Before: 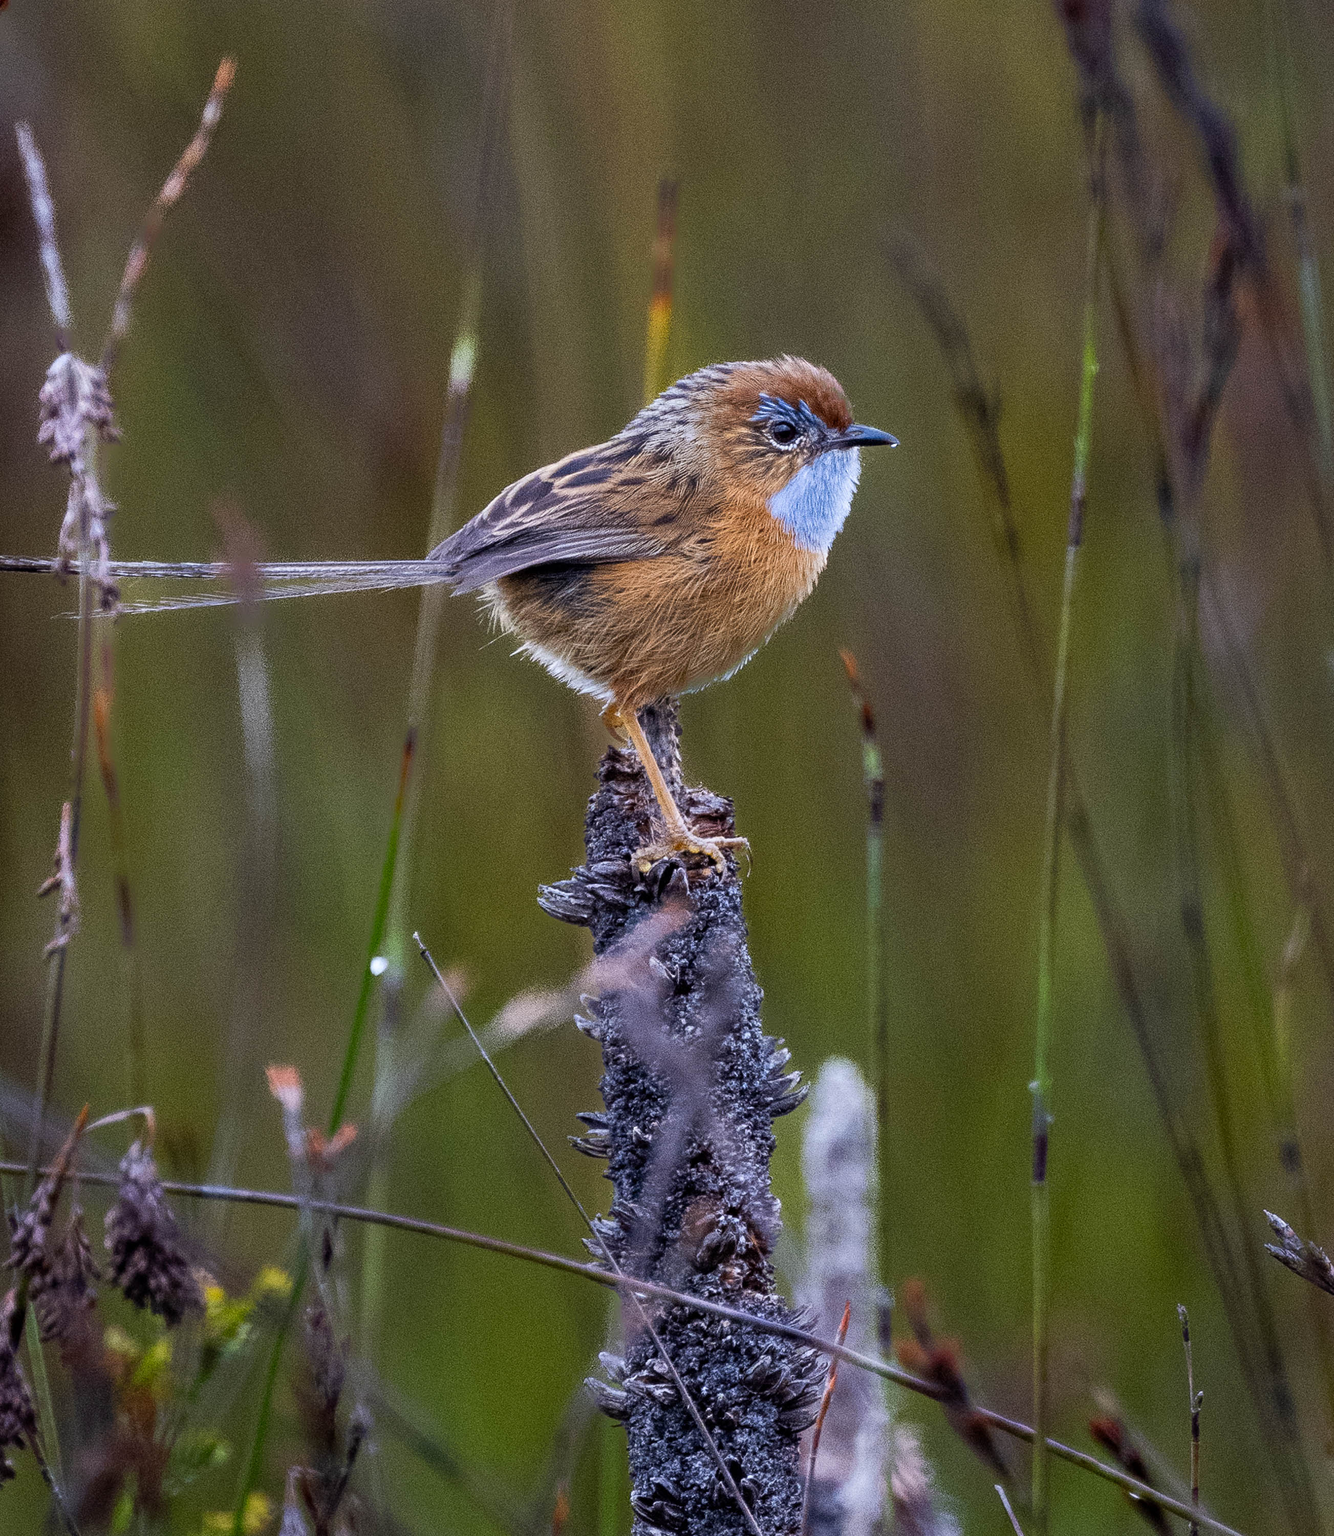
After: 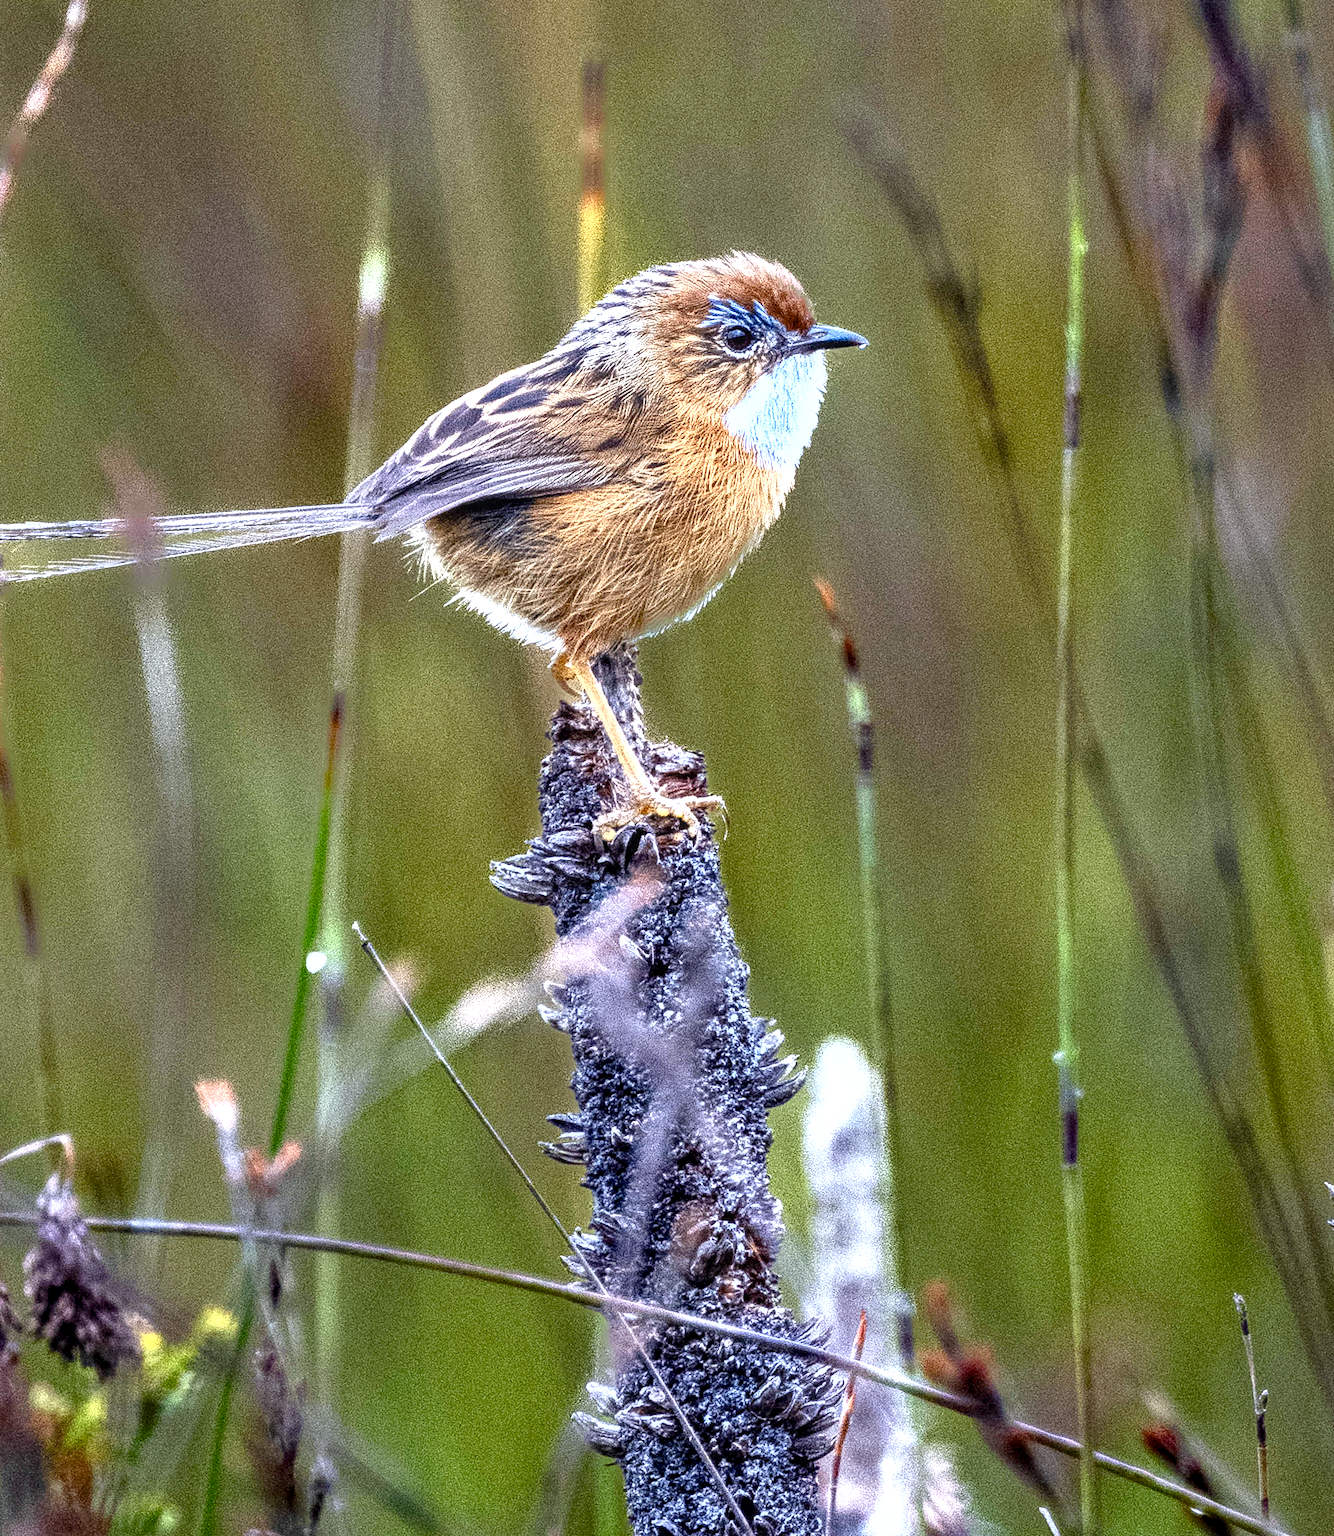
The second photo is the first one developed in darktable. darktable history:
color balance rgb: perceptual saturation grading › global saturation 0.059%, perceptual saturation grading › highlights -15.054%, perceptual saturation grading › shadows 23.961%, saturation formula JzAzBz (2021)
exposure: black level correction 0, exposure 1.199 EV, compensate highlight preservation false
crop and rotate: angle 3.11°, left 5.666%, top 5.672%
local contrast: detail 130%
color calibration: illuminant Planckian (black body), x 0.352, y 0.351, temperature 4769.62 K
shadows and highlights: soften with gaussian
